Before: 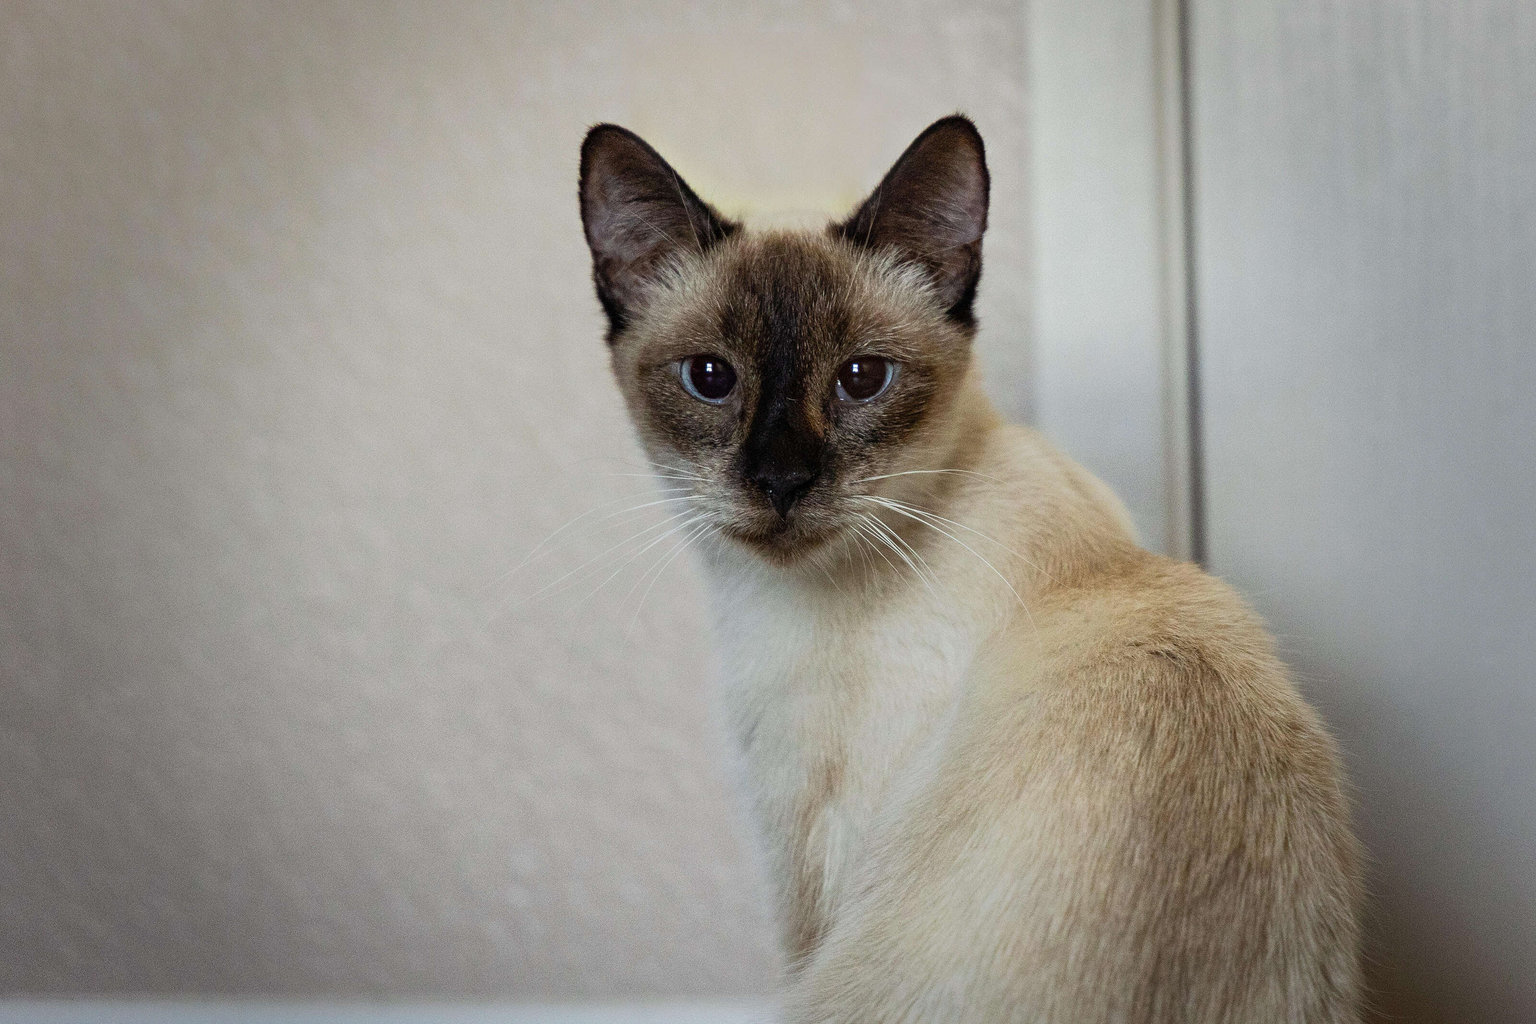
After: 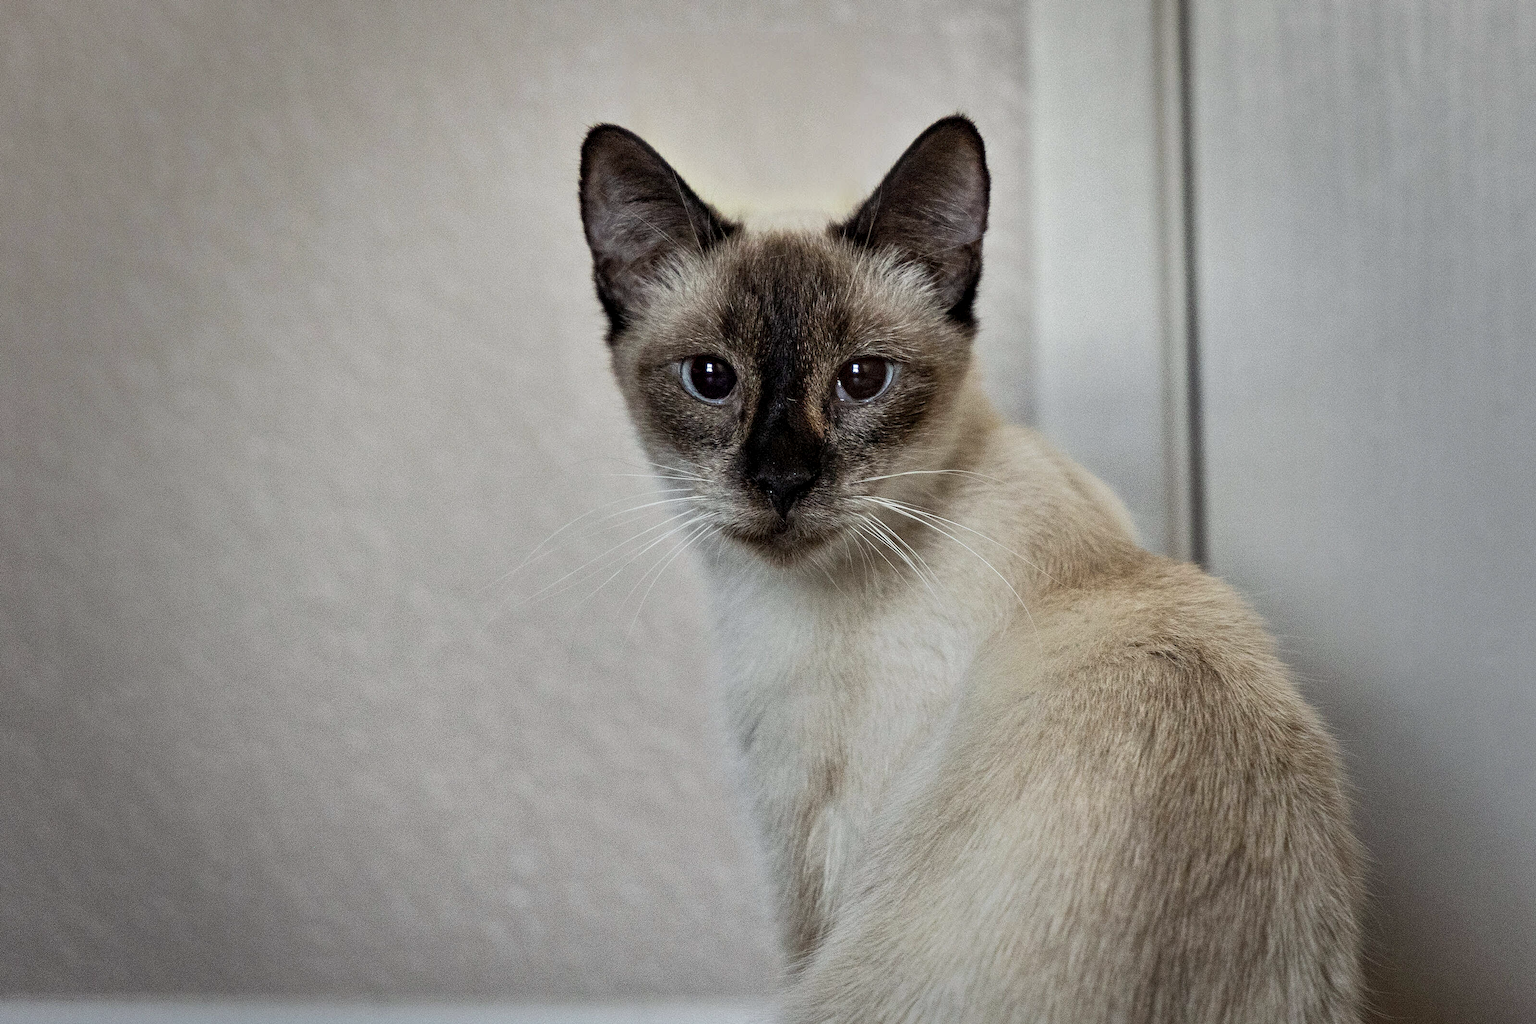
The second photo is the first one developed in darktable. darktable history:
local contrast: highlights 102%, shadows 103%, detail 120%, midtone range 0.2
shadows and highlights: low approximation 0.01, soften with gaussian
contrast brightness saturation: contrast 0.096, saturation -0.295
